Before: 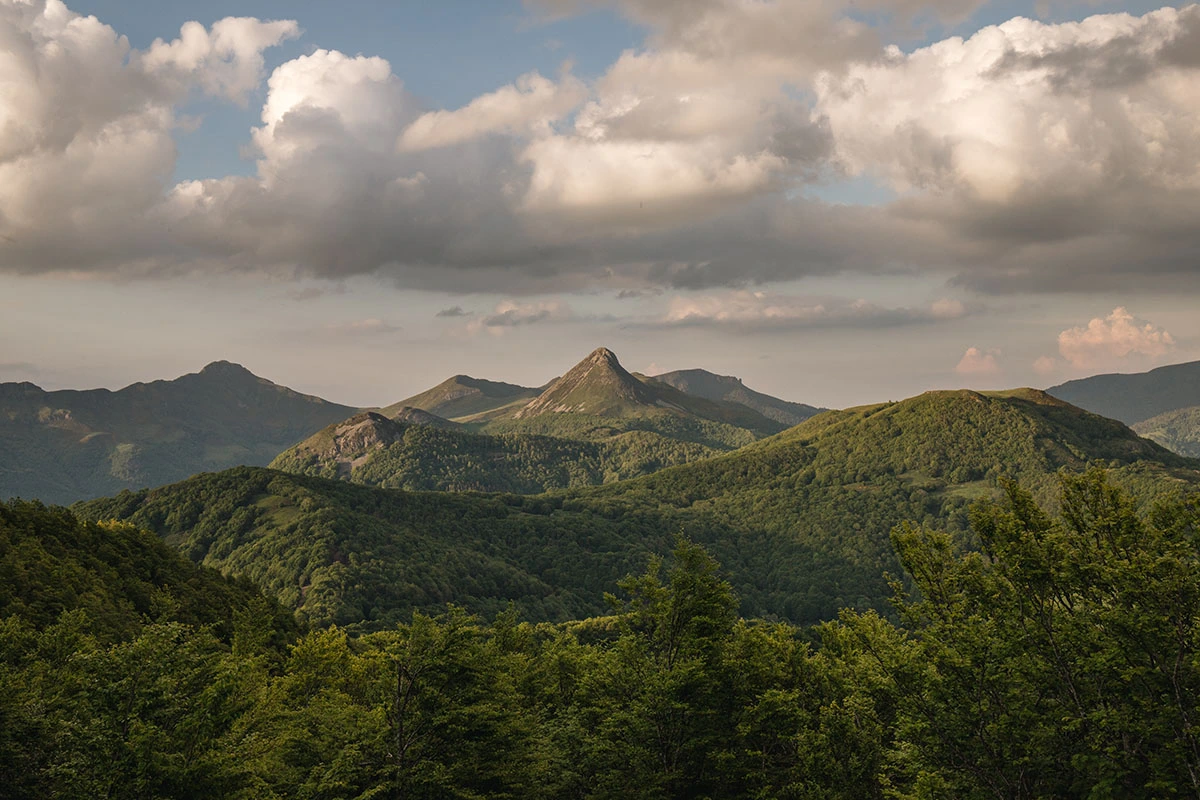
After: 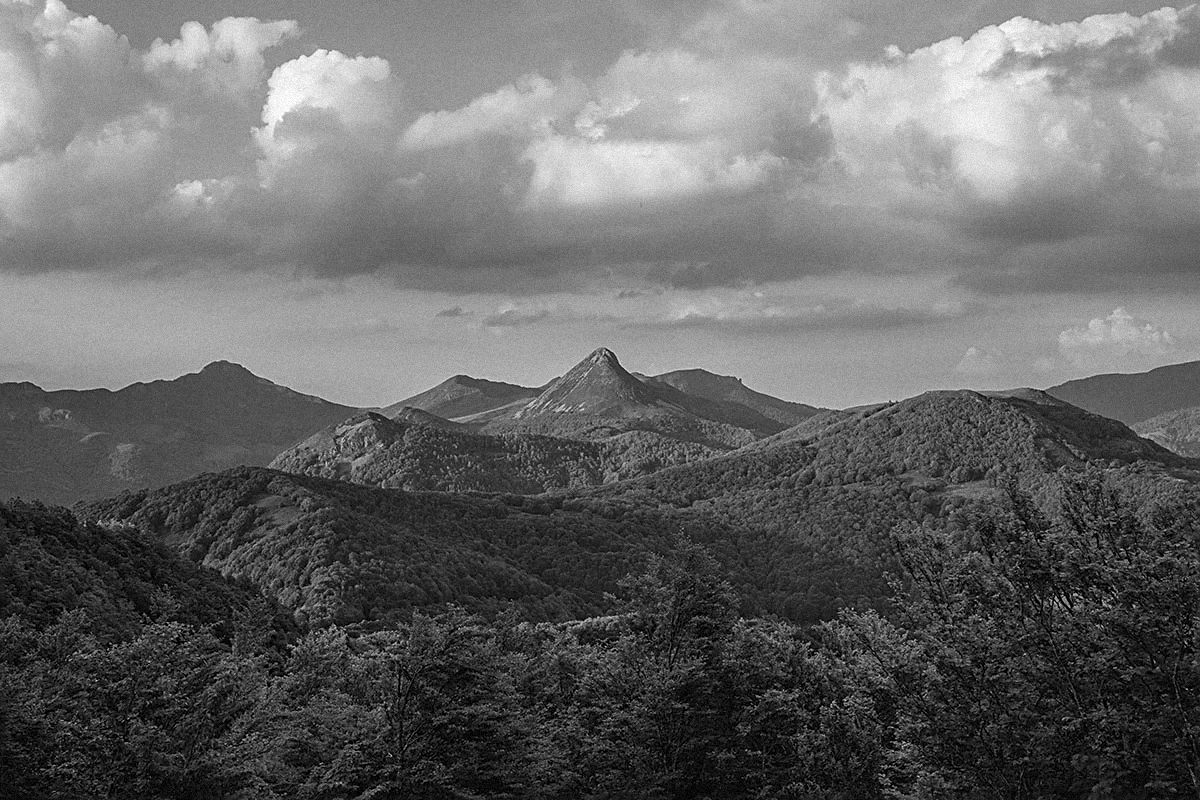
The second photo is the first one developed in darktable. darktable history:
tone equalizer: on, module defaults
monochrome: a -6.99, b 35.61, size 1.4
grain: mid-tones bias 0%
sharpen: on, module defaults
